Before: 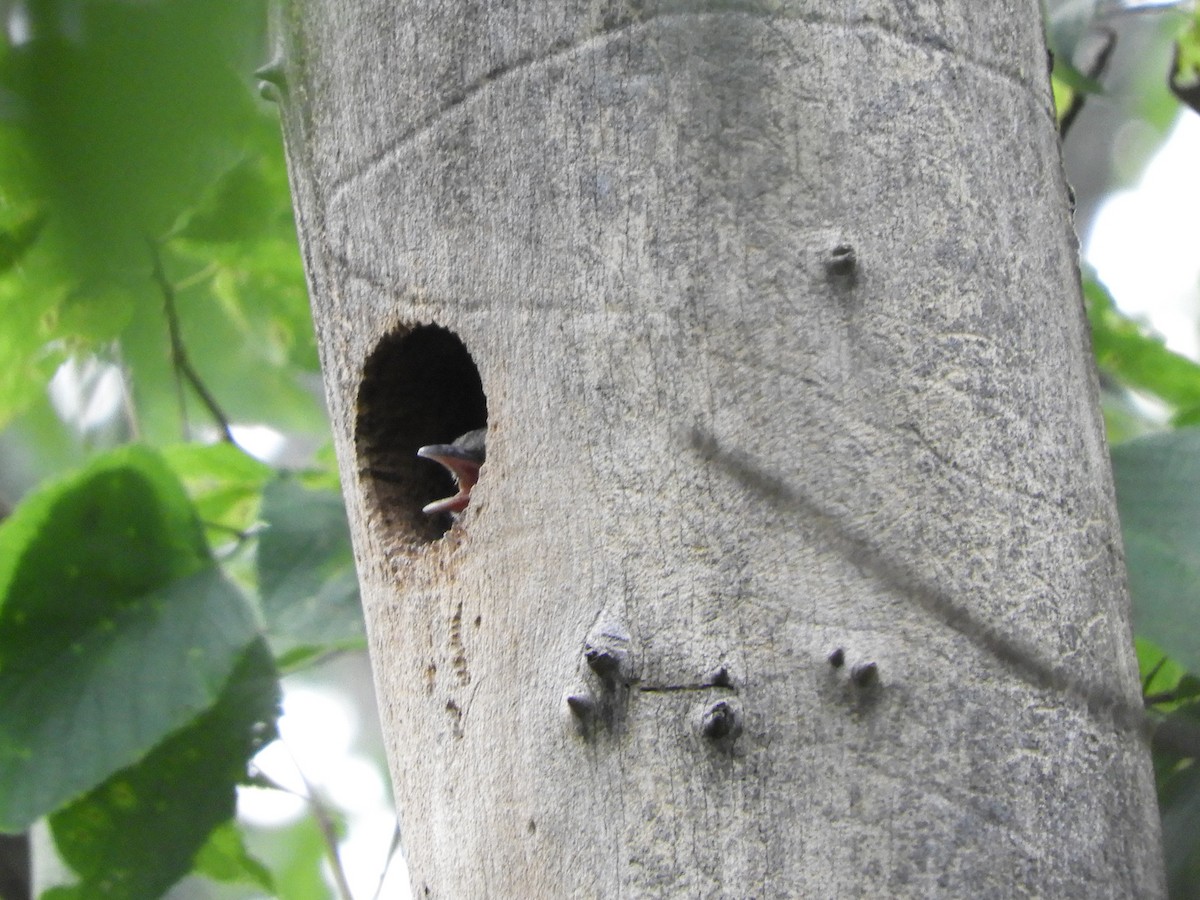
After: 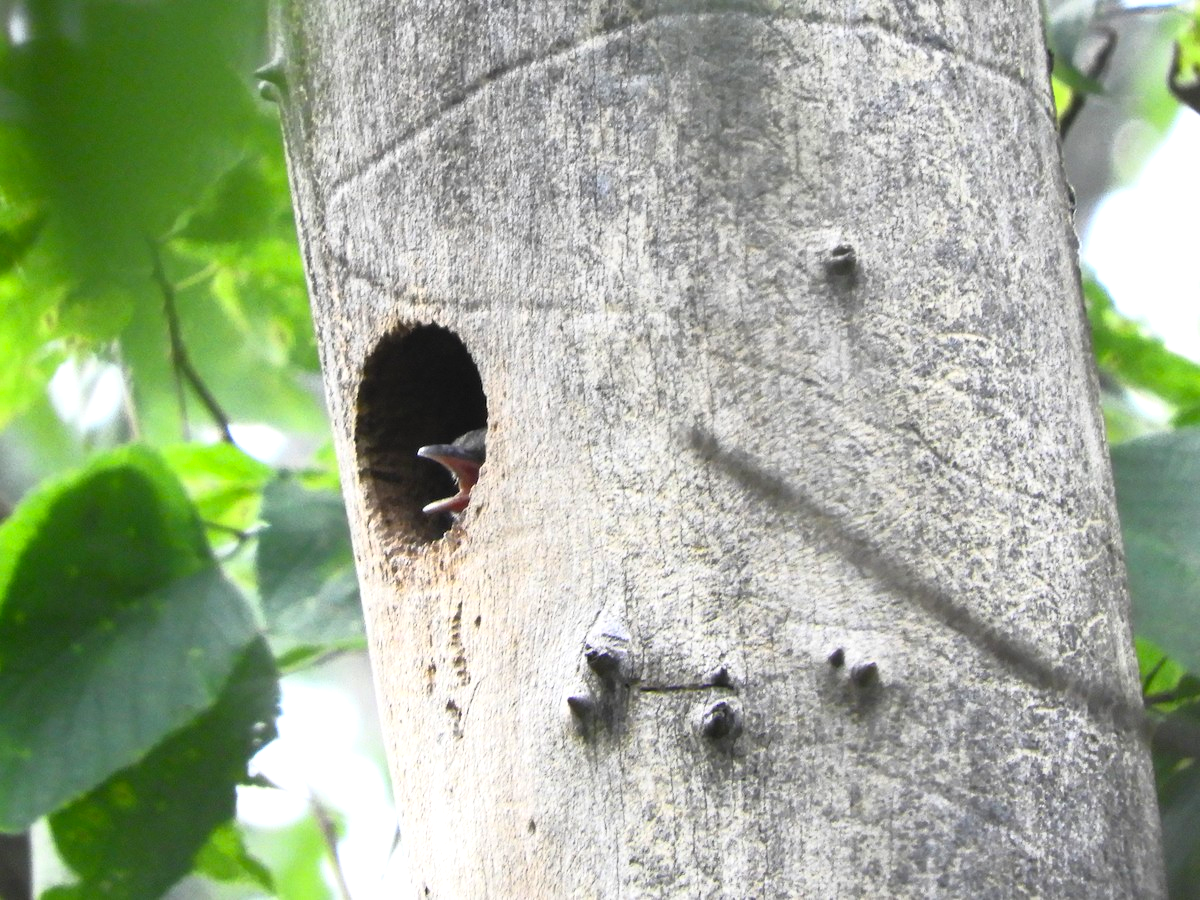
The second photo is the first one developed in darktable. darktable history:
exposure: black level correction 0, exposure 0.5 EV, compensate exposure bias true, compensate highlight preservation false
rgb curve: curves: ch0 [(0, 0) (0.415, 0.237) (1, 1)]
contrast brightness saturation: contrast 0.24, brightness 0.26, saturation 0.39
